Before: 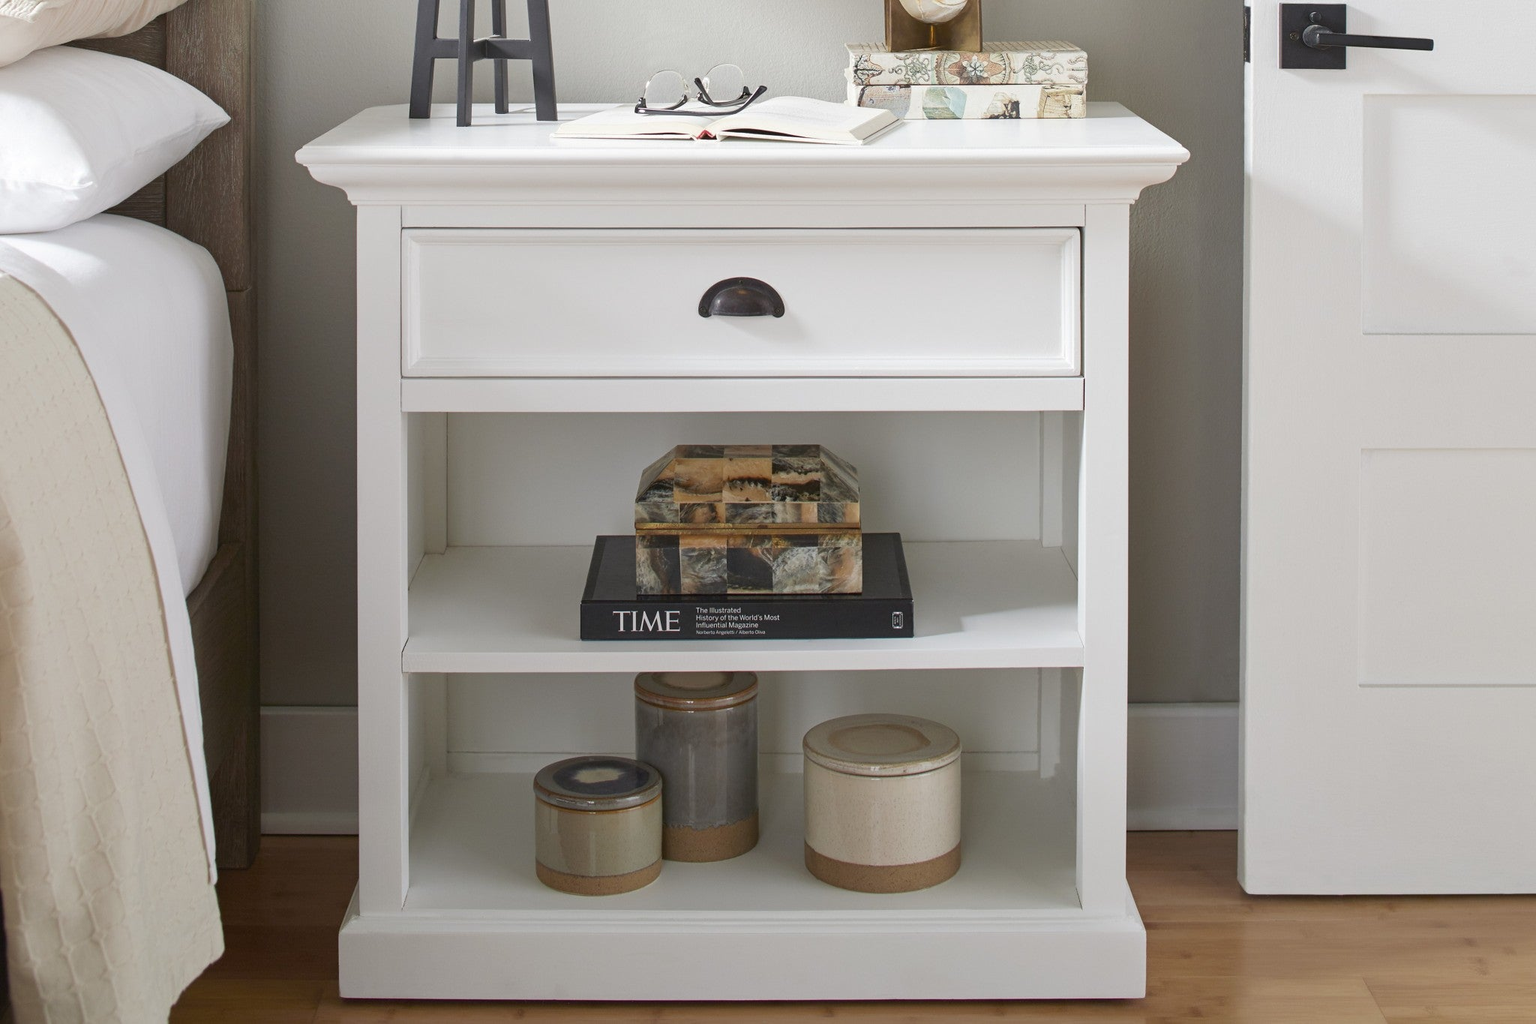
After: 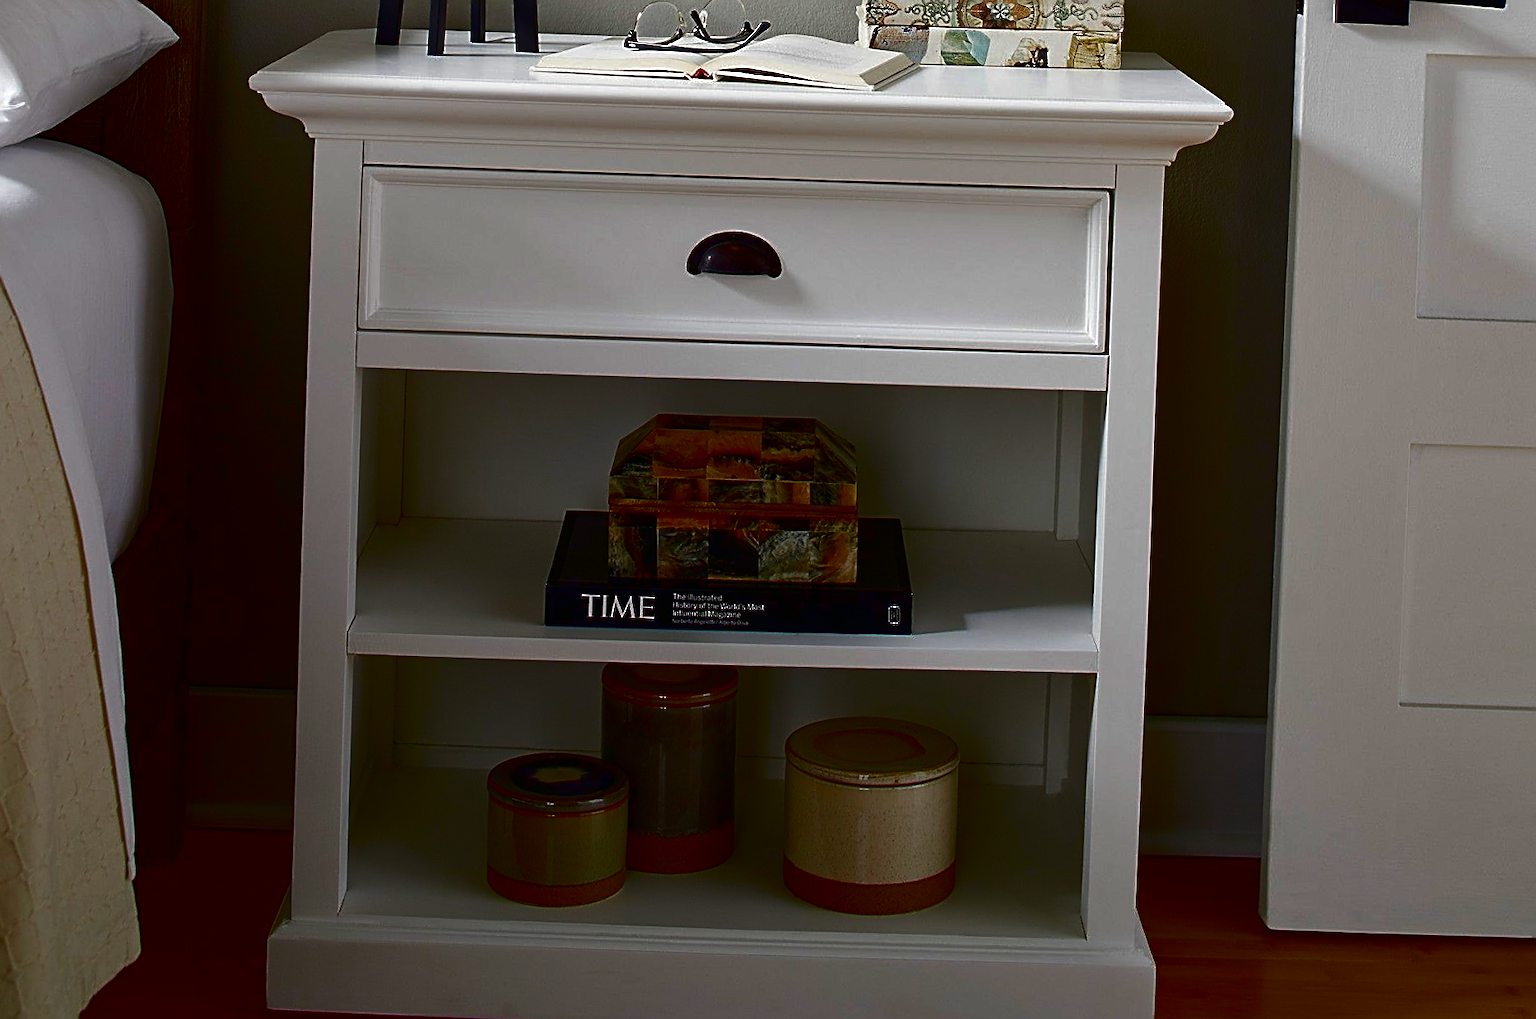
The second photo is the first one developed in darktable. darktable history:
contrast brightness saturation: brightness -0.987, saturation 0.987
crop and rotate: angle -1.95°, left 3.077%, top 4.284%, right 1.469%, bottom 0.628%
sharpen: amount 0.752
